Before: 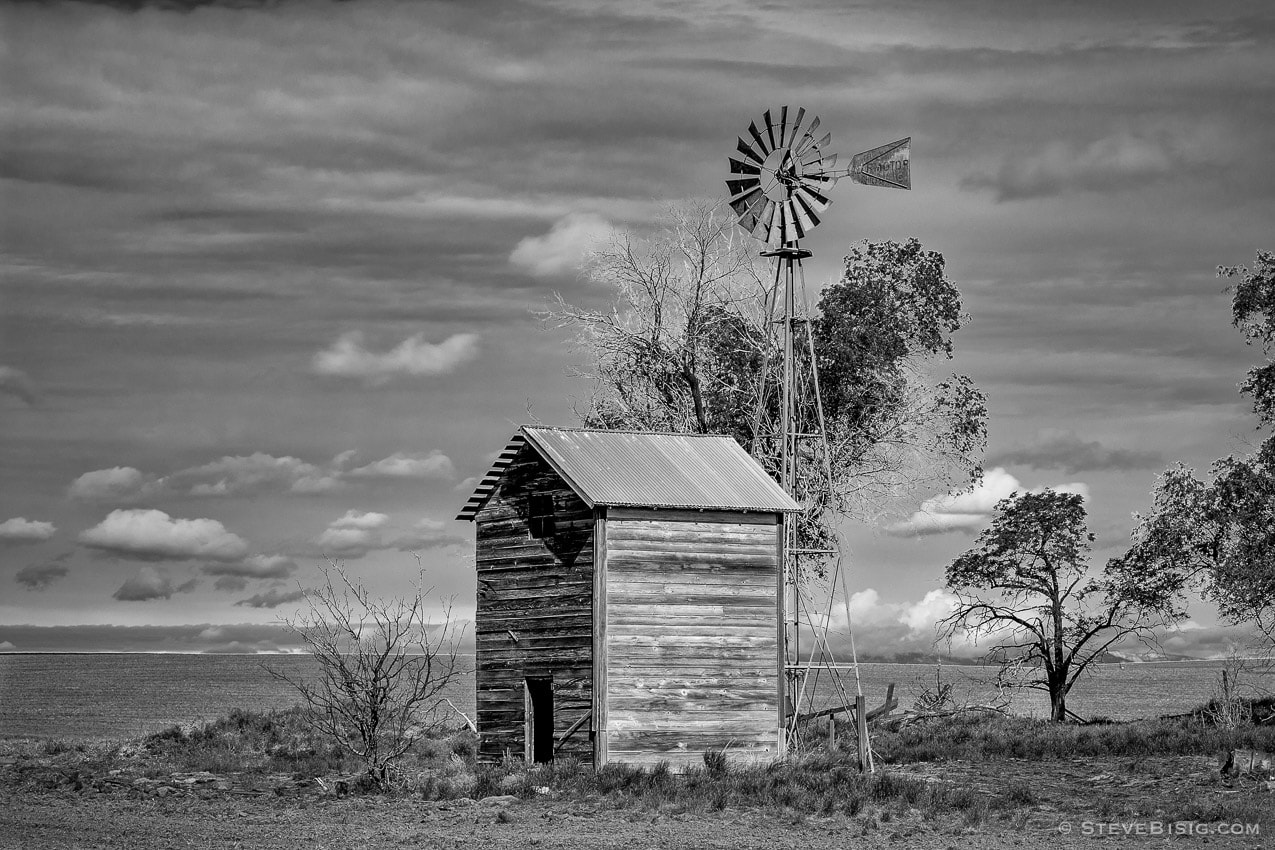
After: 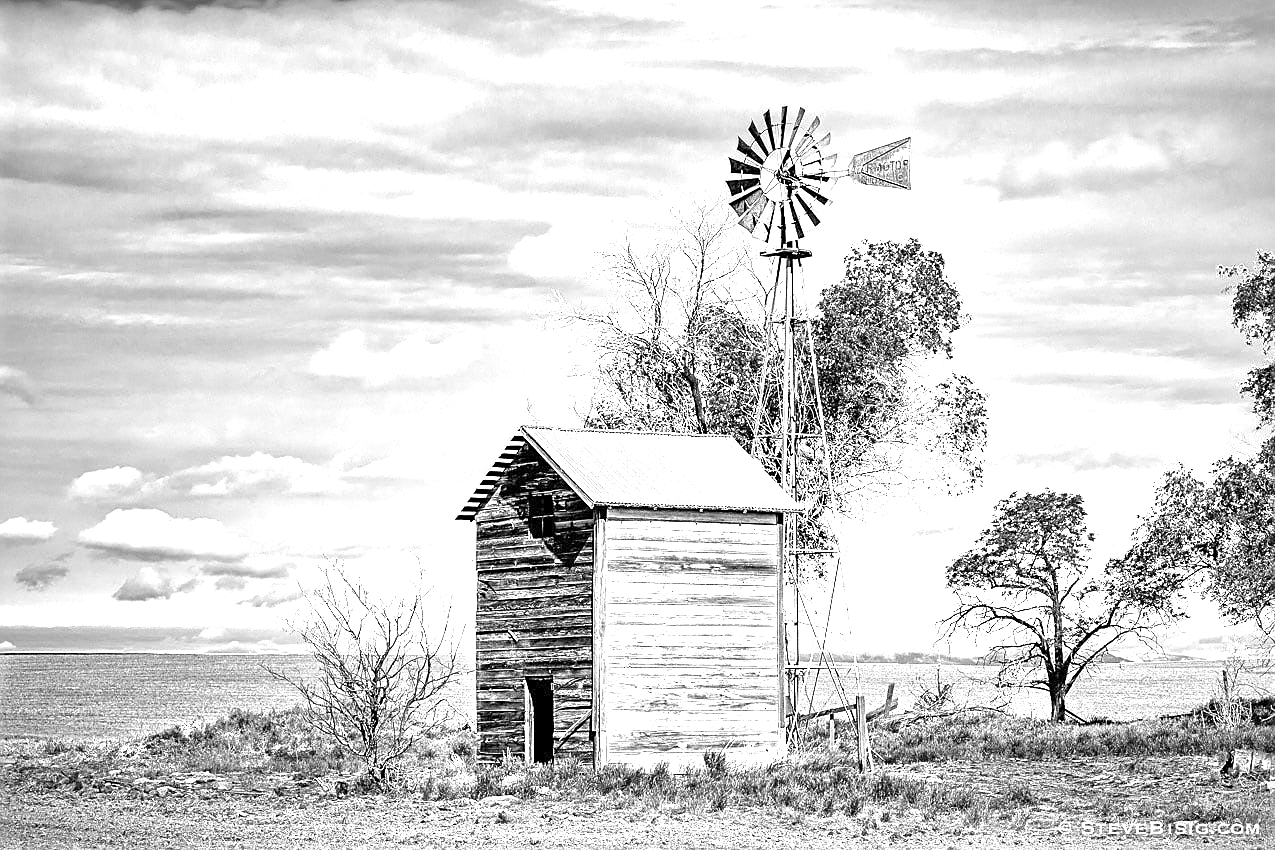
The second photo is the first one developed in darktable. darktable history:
sharpen: on, module defaults
exposure: exposure 2.207 EV, compensate highlight preservation false
